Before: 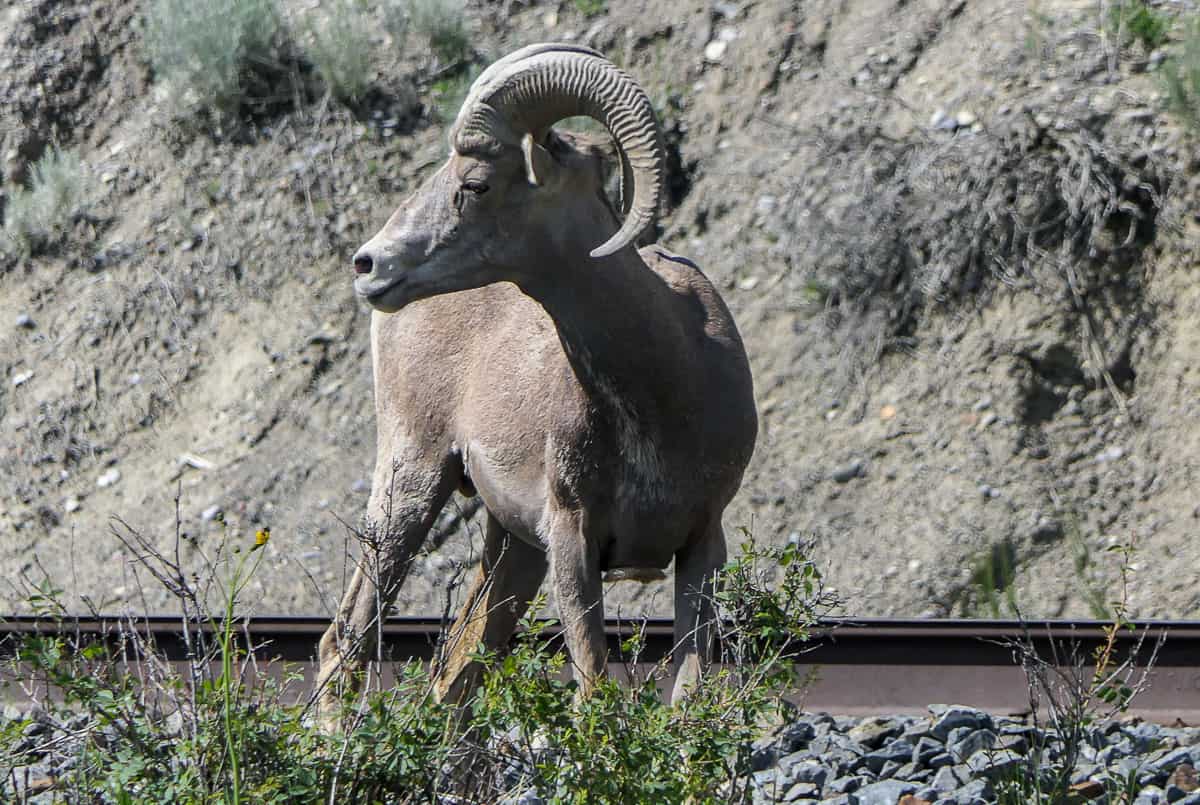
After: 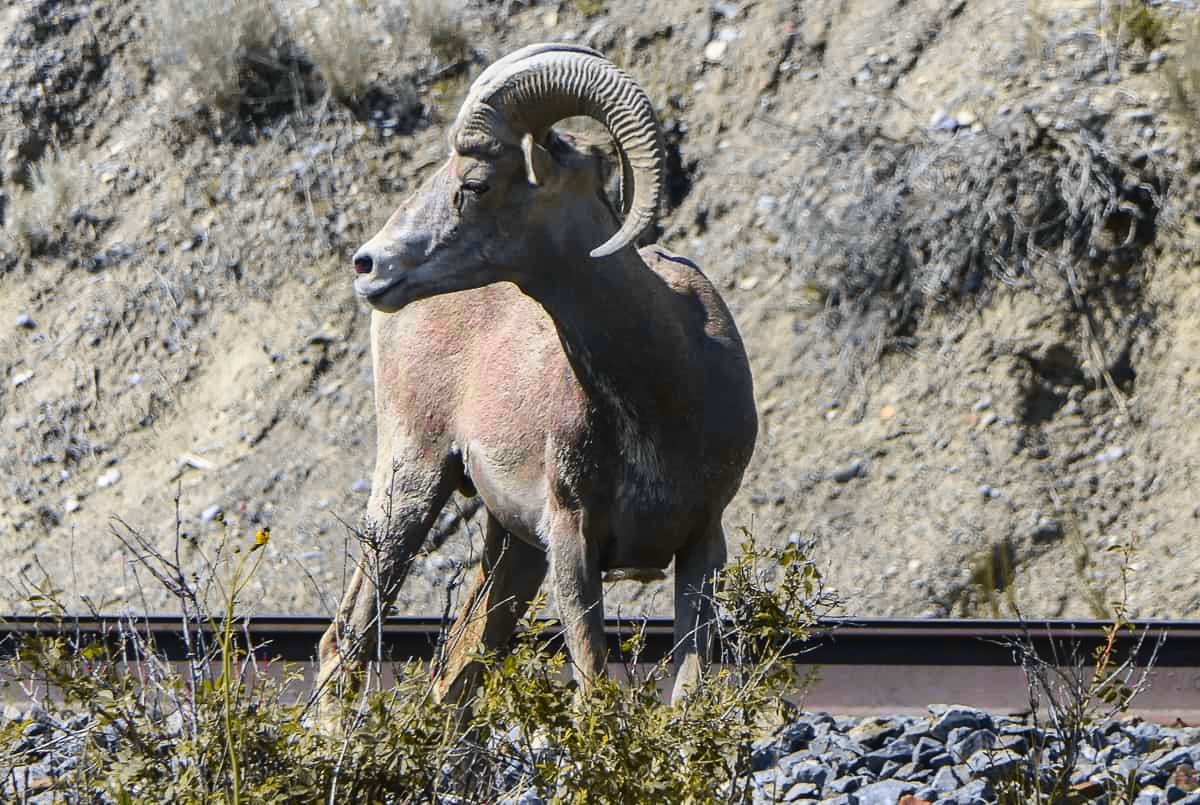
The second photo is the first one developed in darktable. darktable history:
tone curve: curves: ch0 [(0, 0.036) (0.119, 0.115) (0.466, 0.498) (0.715, 0.767) (0.817, 0.865) (1, 0.998)]; ch1 [(0, 0) (0.377, 0.424) (0.442, 0.491) (0.487, 0.498) (0.514, 0.512) (0.536, 0.577) (0.66, 0.724) (1, 1)]; ch2 [(0, 0) (0.38, 0.405) (0.463, 0.443) (0.492, 0.486) (0.526, 0.541) (0.578, 0.598) (1, 1)], color space Lab, independent channels, preserve colors none
